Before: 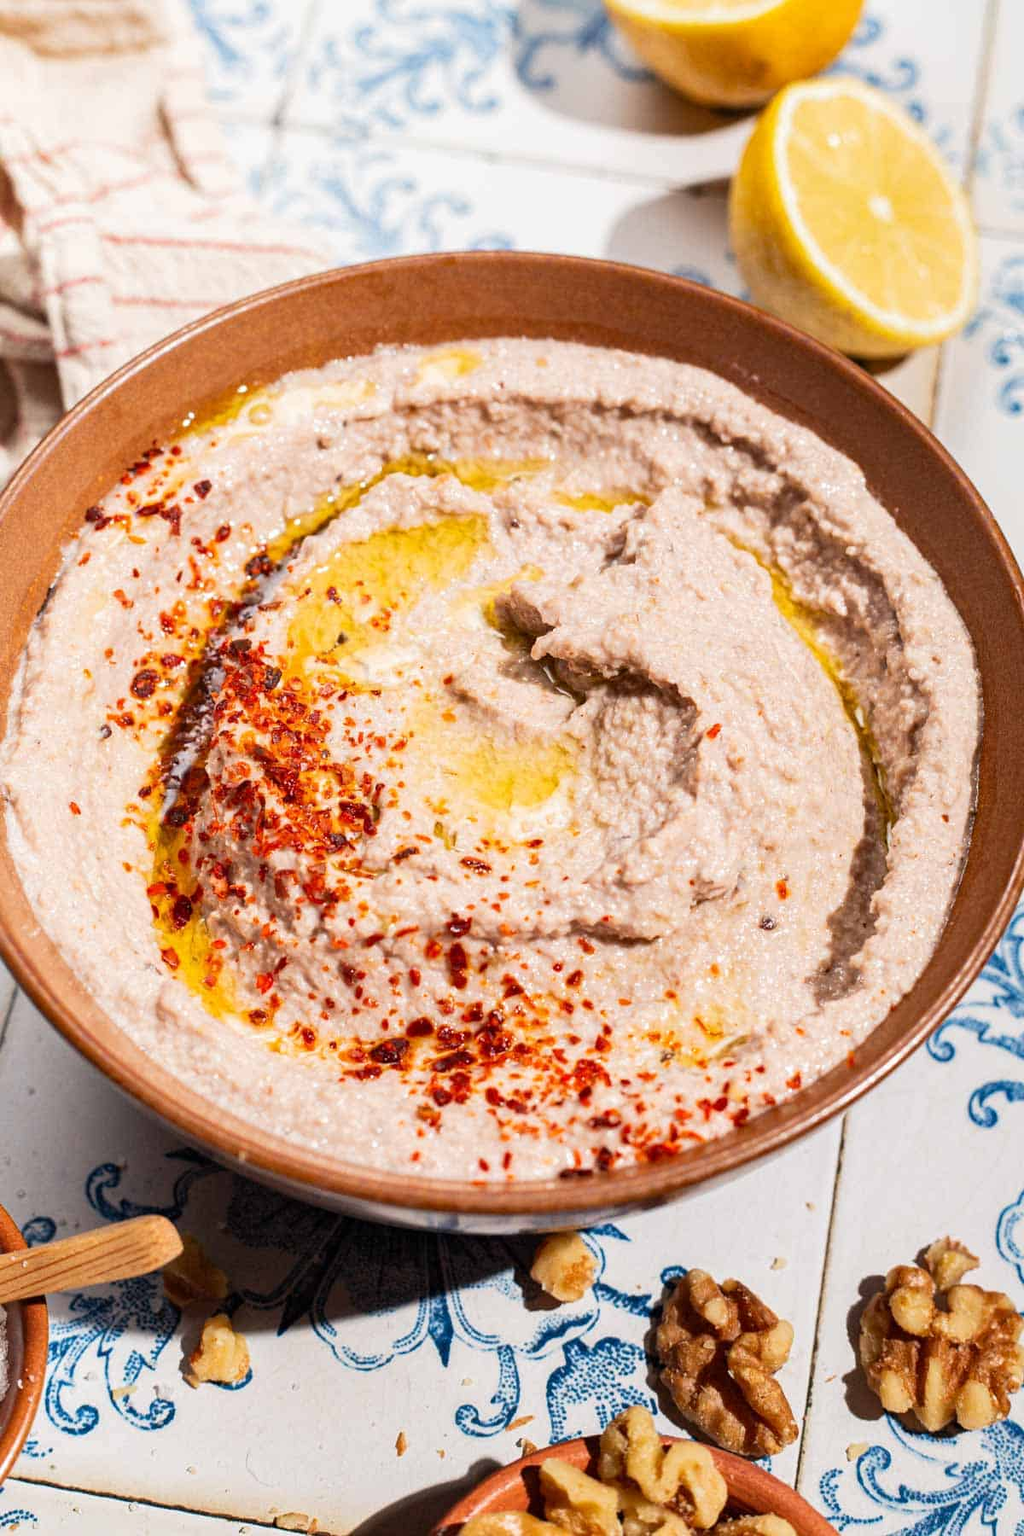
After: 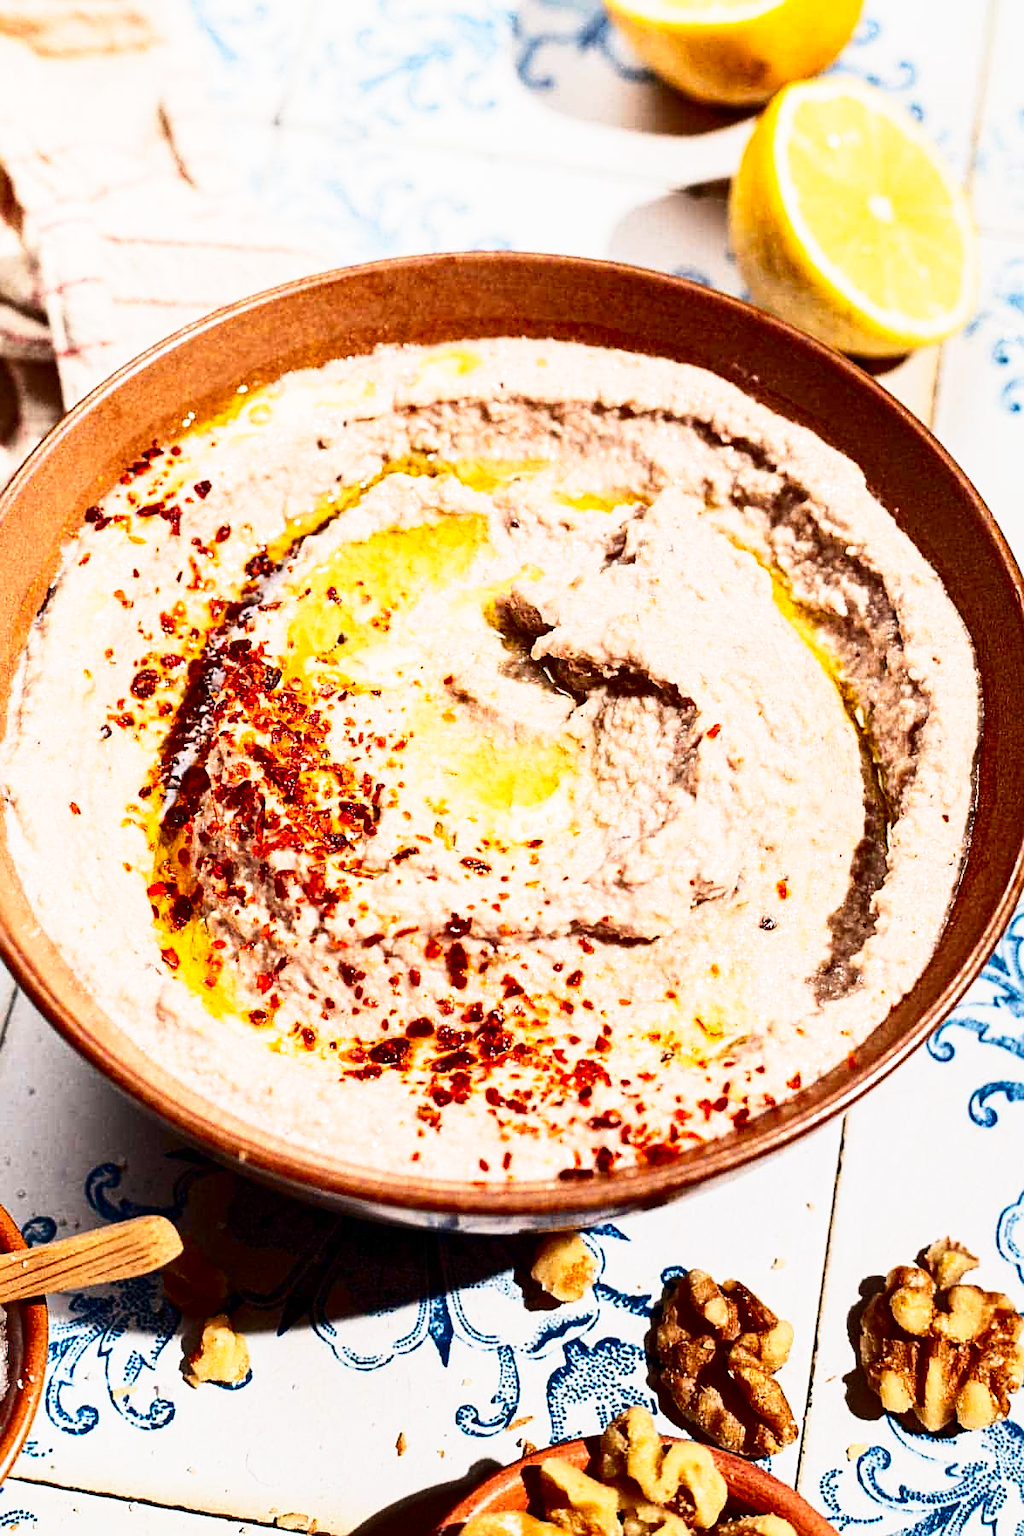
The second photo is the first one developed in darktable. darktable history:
tone equalizer: on, module defaults
sharpen: on, module defaults
base curve: curves: ch0 [(0, 0) (0.579, 0.807) (1, 1)], preserve colors none
contrast brightness saturation: contrast 0.236, brightness -0.236, saturation 0.149
